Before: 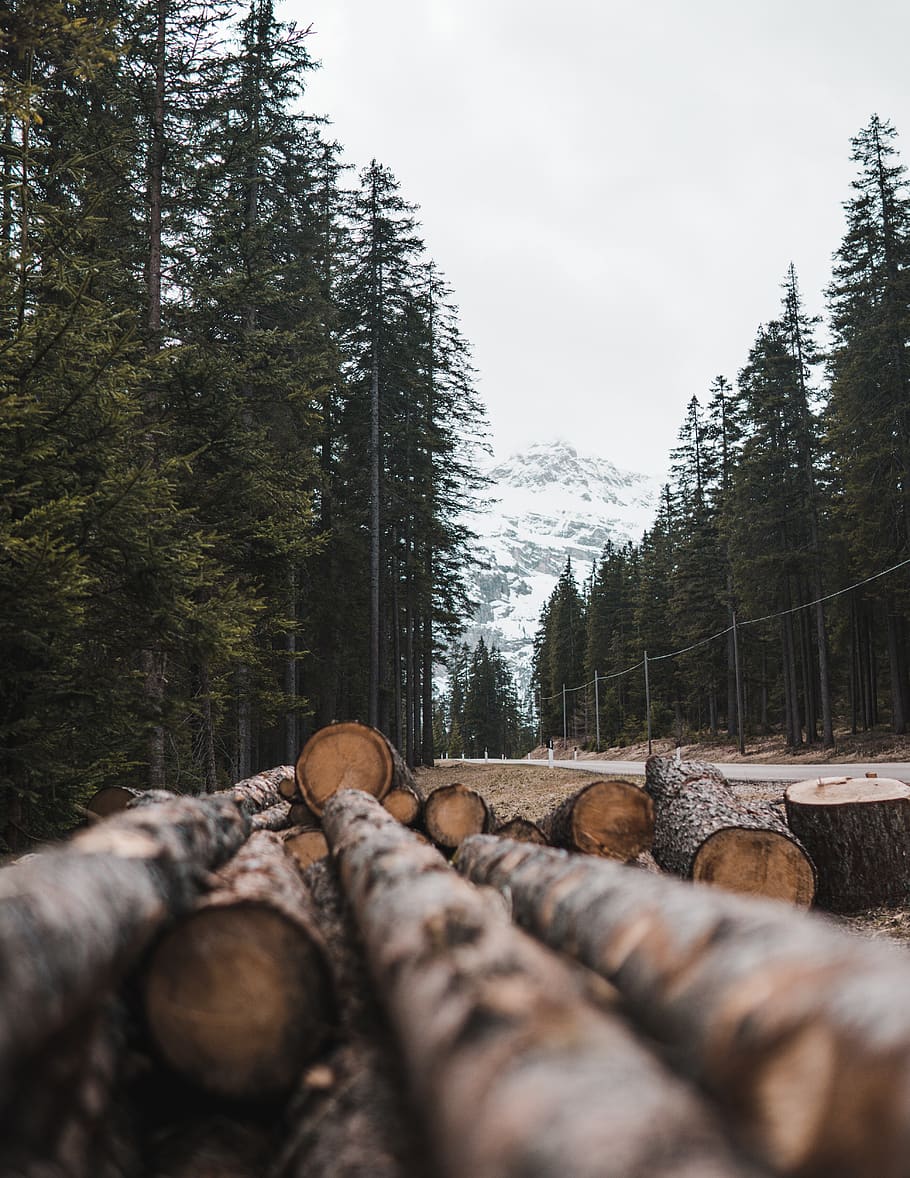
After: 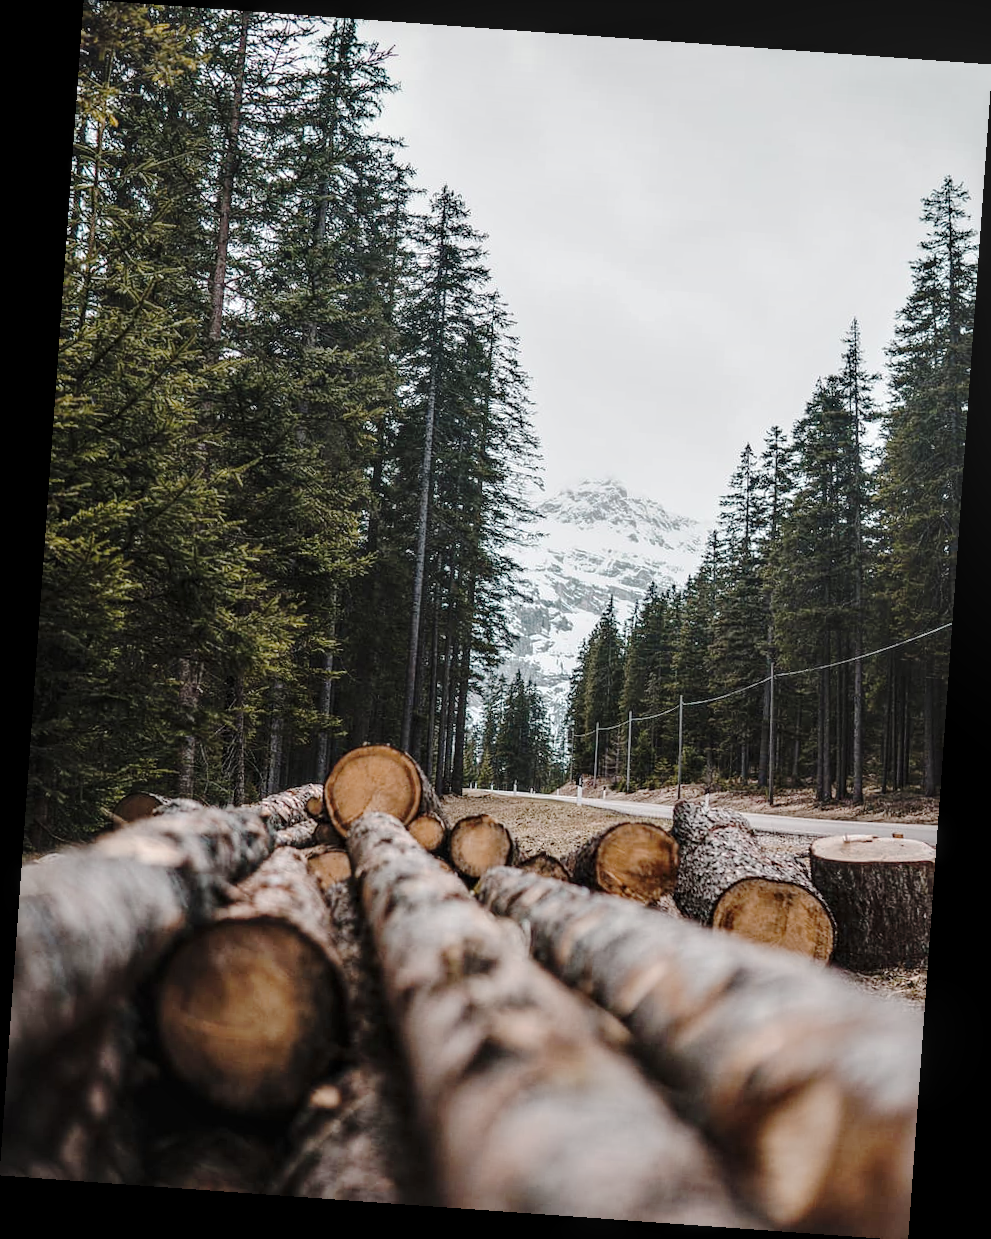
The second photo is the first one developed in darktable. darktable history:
rotate and perspective: rotation 4.1°, automatic cropping off
tone curve: curves: ch0 [(0, 0) (0.003, 0.021) (0.011, 0.021) (0.025, 0.021) (0.044, 0.033) (0.069, 0.053) (0.1, 0.08) (0.136, 0.114) (0.177, 0.171) (0.224, 0.246) (0.277, 0.332) (0.335, 0.424) (0.399, 0.496) (0.468, 0.561) (0.543, 0.627) (0.623, 0.685) (0.709, 0.741) (0.801, 0.813) (0.898, 0.902) (1, 1)], preserve colors none
local contrast: detail 130%
